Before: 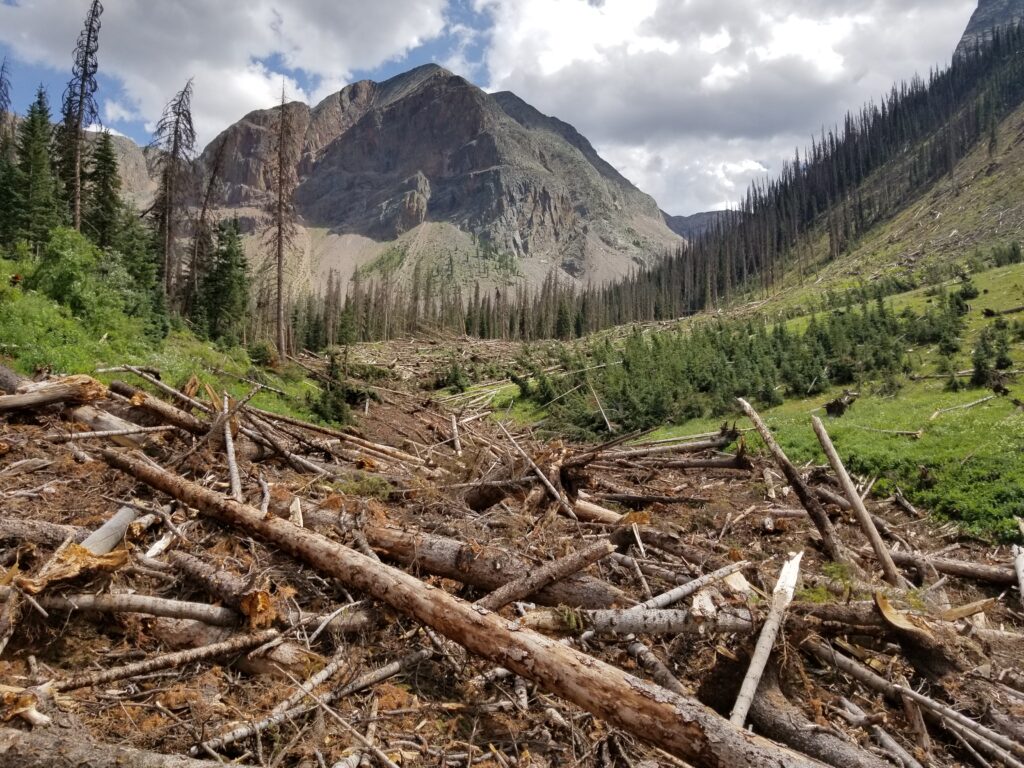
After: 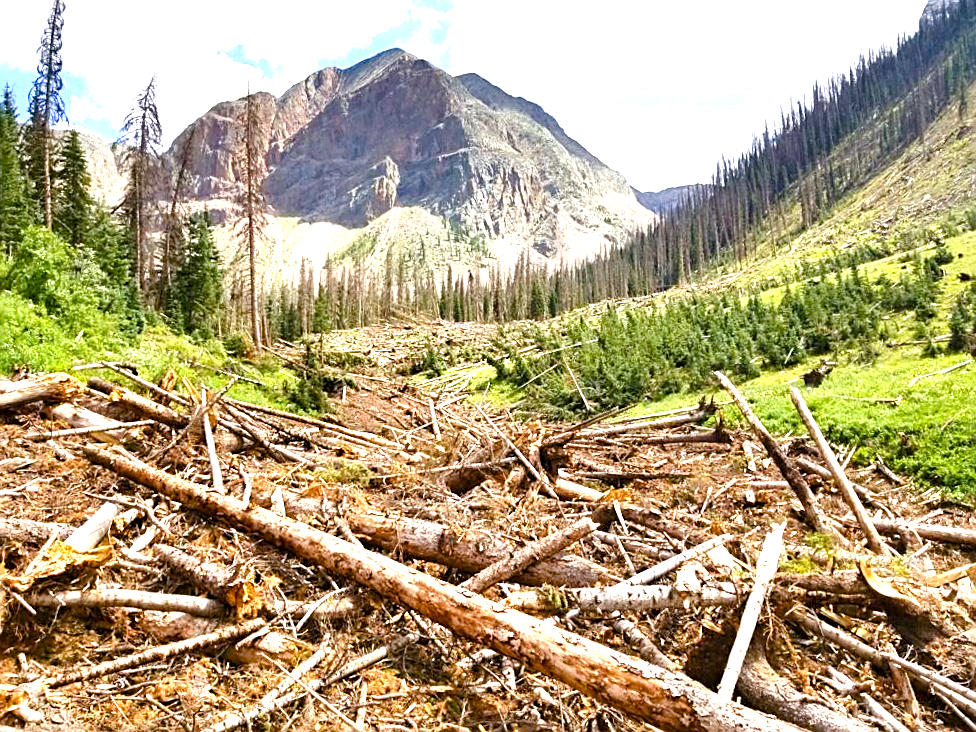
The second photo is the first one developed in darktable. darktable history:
sharpen: on, module defaults
rotate and perspective: rotation -2.12°, lens shift (vertical) 0.009, lens shift (horizontal) -0.008, automatic cropping original format, crop left 0.036, crop right 0.964, crop top 0.05, crop bottom 0.959
color balance rgb: linear chroma grading › shadows -2.2%, linear chroma grading › highlights -15%, linear chroma grading › global chroma -10%, linear chroma grading › mid-tones -10%, perceptual saturation grading › global saturation 45%, perceptual saturation grading › highlights -50%, perceptual saturation grading › shadows 30%, perceptual brilliance grading › global brilliance 18%, global vibrance 45%
exposure: black level correction 0, exposure 1.1 EV, compensate exposure bias true, compensate highlight preservation false
